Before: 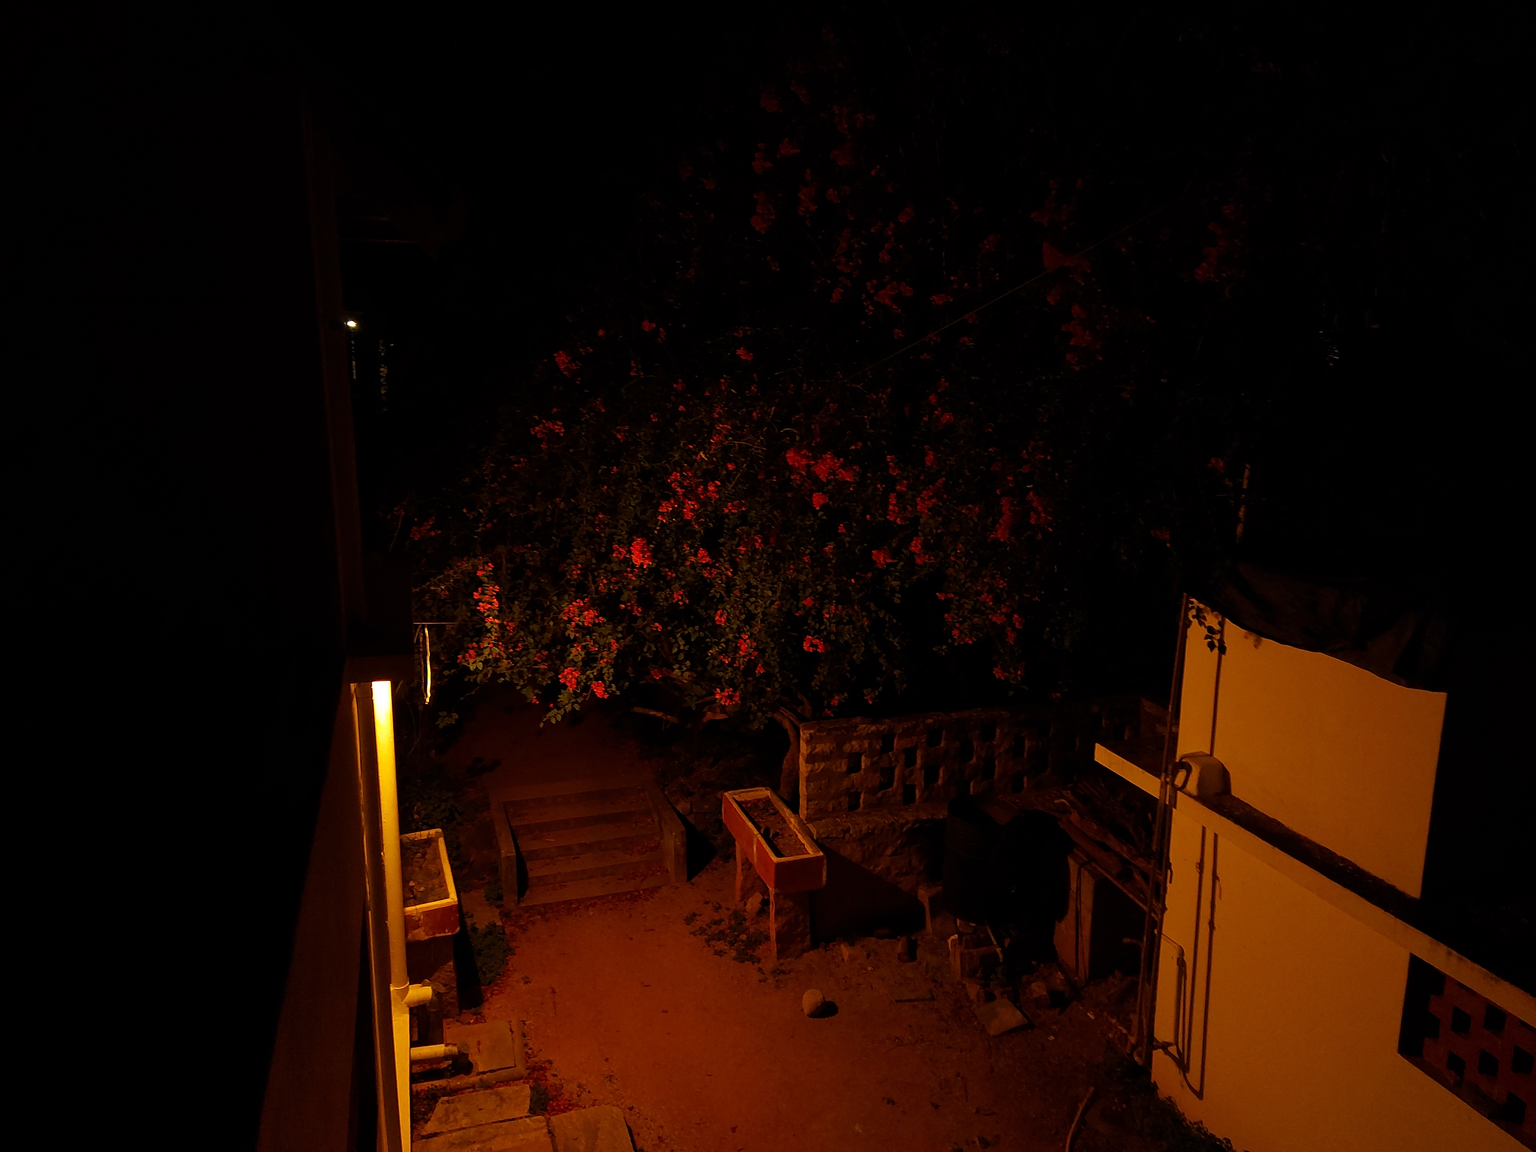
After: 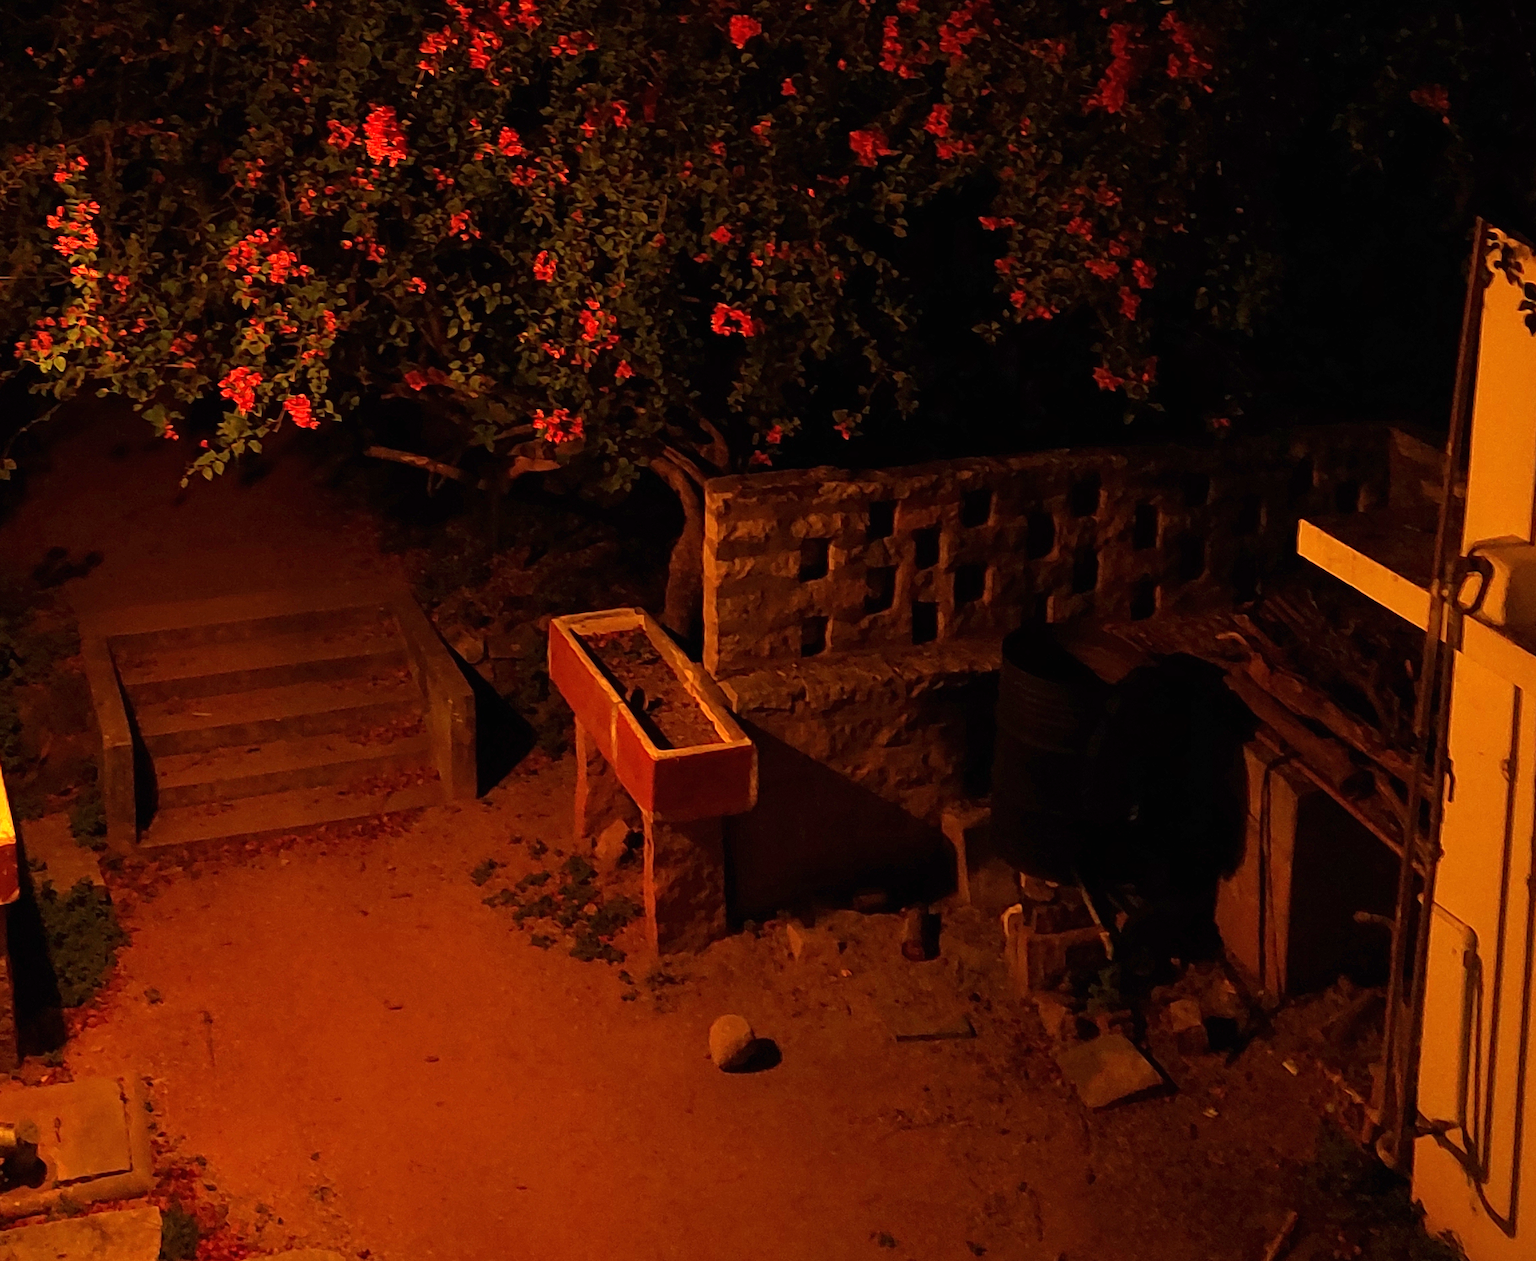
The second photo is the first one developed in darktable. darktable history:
exposure: black level correction 0, exposure 1.124 EV, compensate highlight preservation false
crop: left 29.31%, top 42.13%, right 20.995%, bottom 3.48%
